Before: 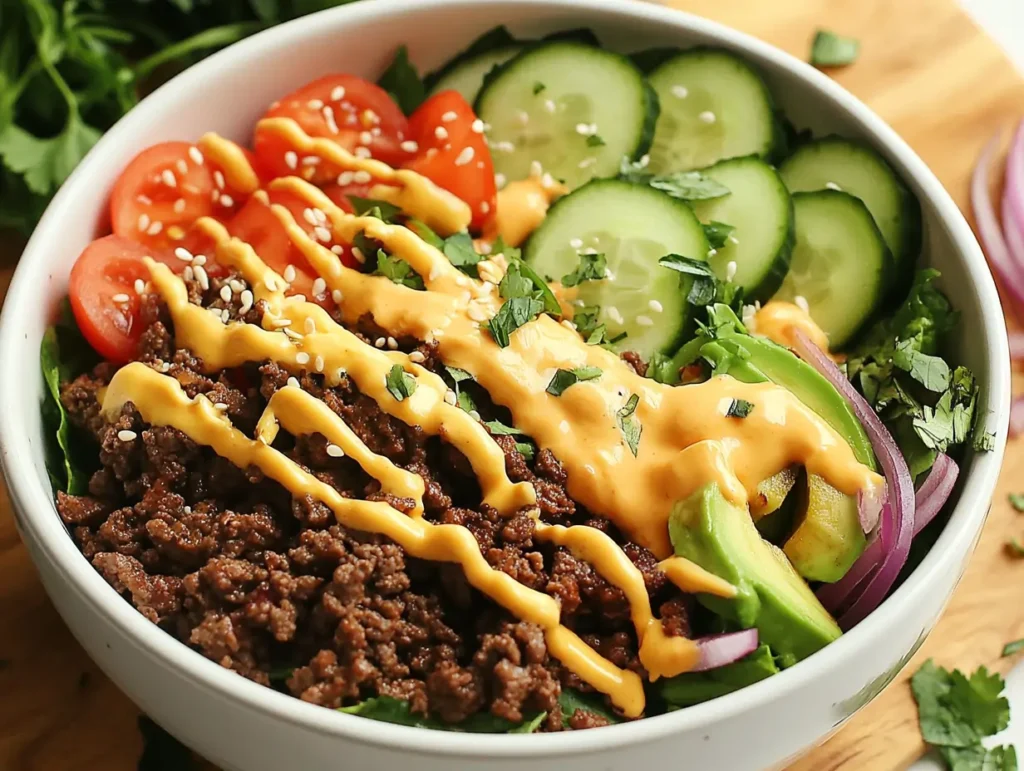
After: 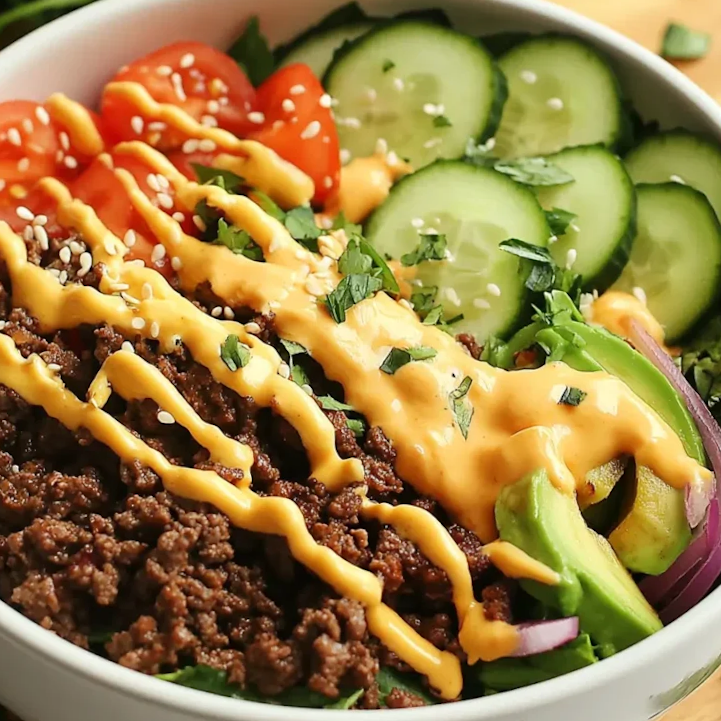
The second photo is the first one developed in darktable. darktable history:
sharpen: radius 2.908, amount 0.869, threshold 47.056
crop and rotate: angle -2.99°, left 13.941%, top 0.027%, right 10.842%, bottom 0.036%
